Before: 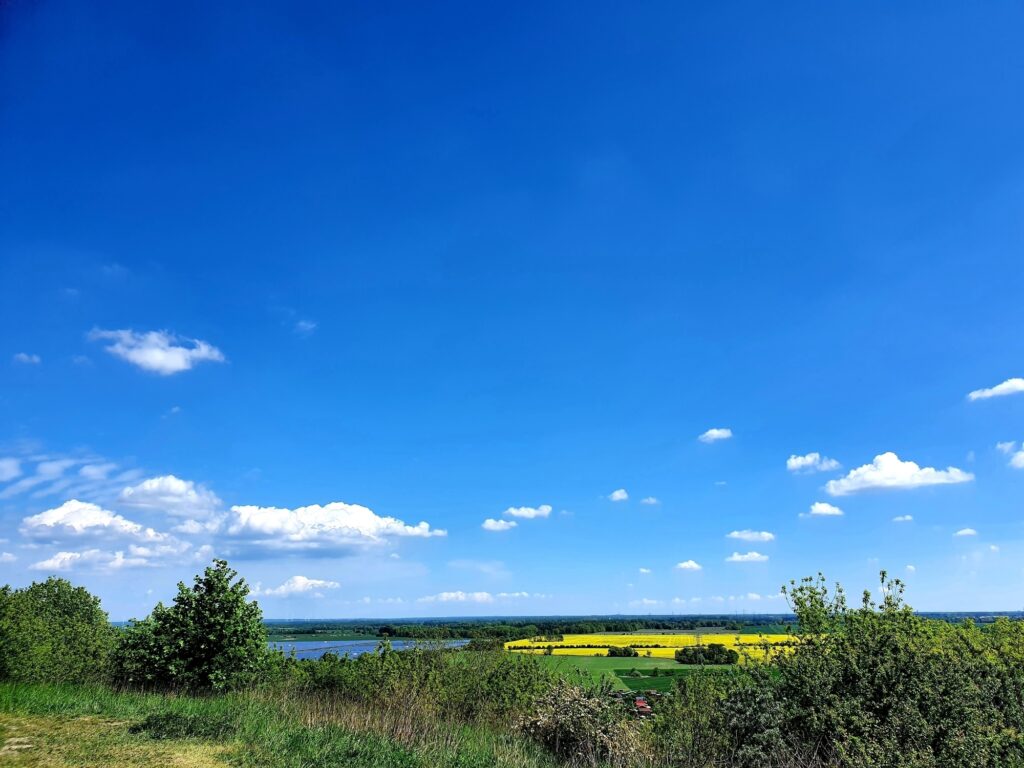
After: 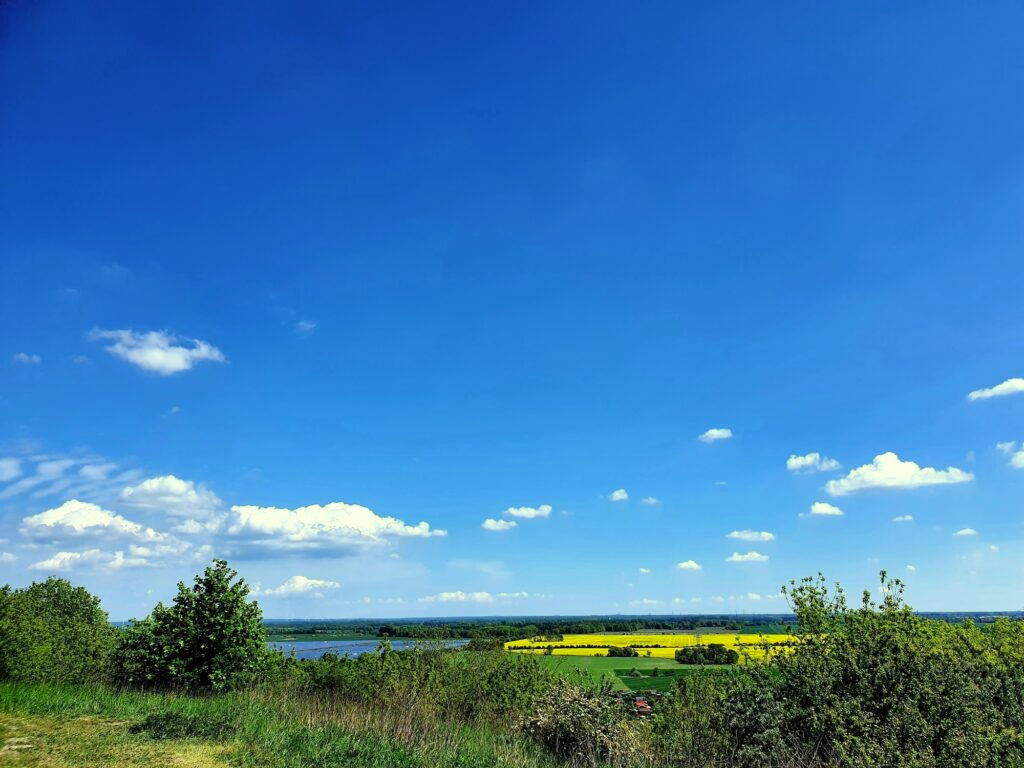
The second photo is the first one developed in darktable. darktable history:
color correction: highlights a* -5.75, highlights b* 10.73
